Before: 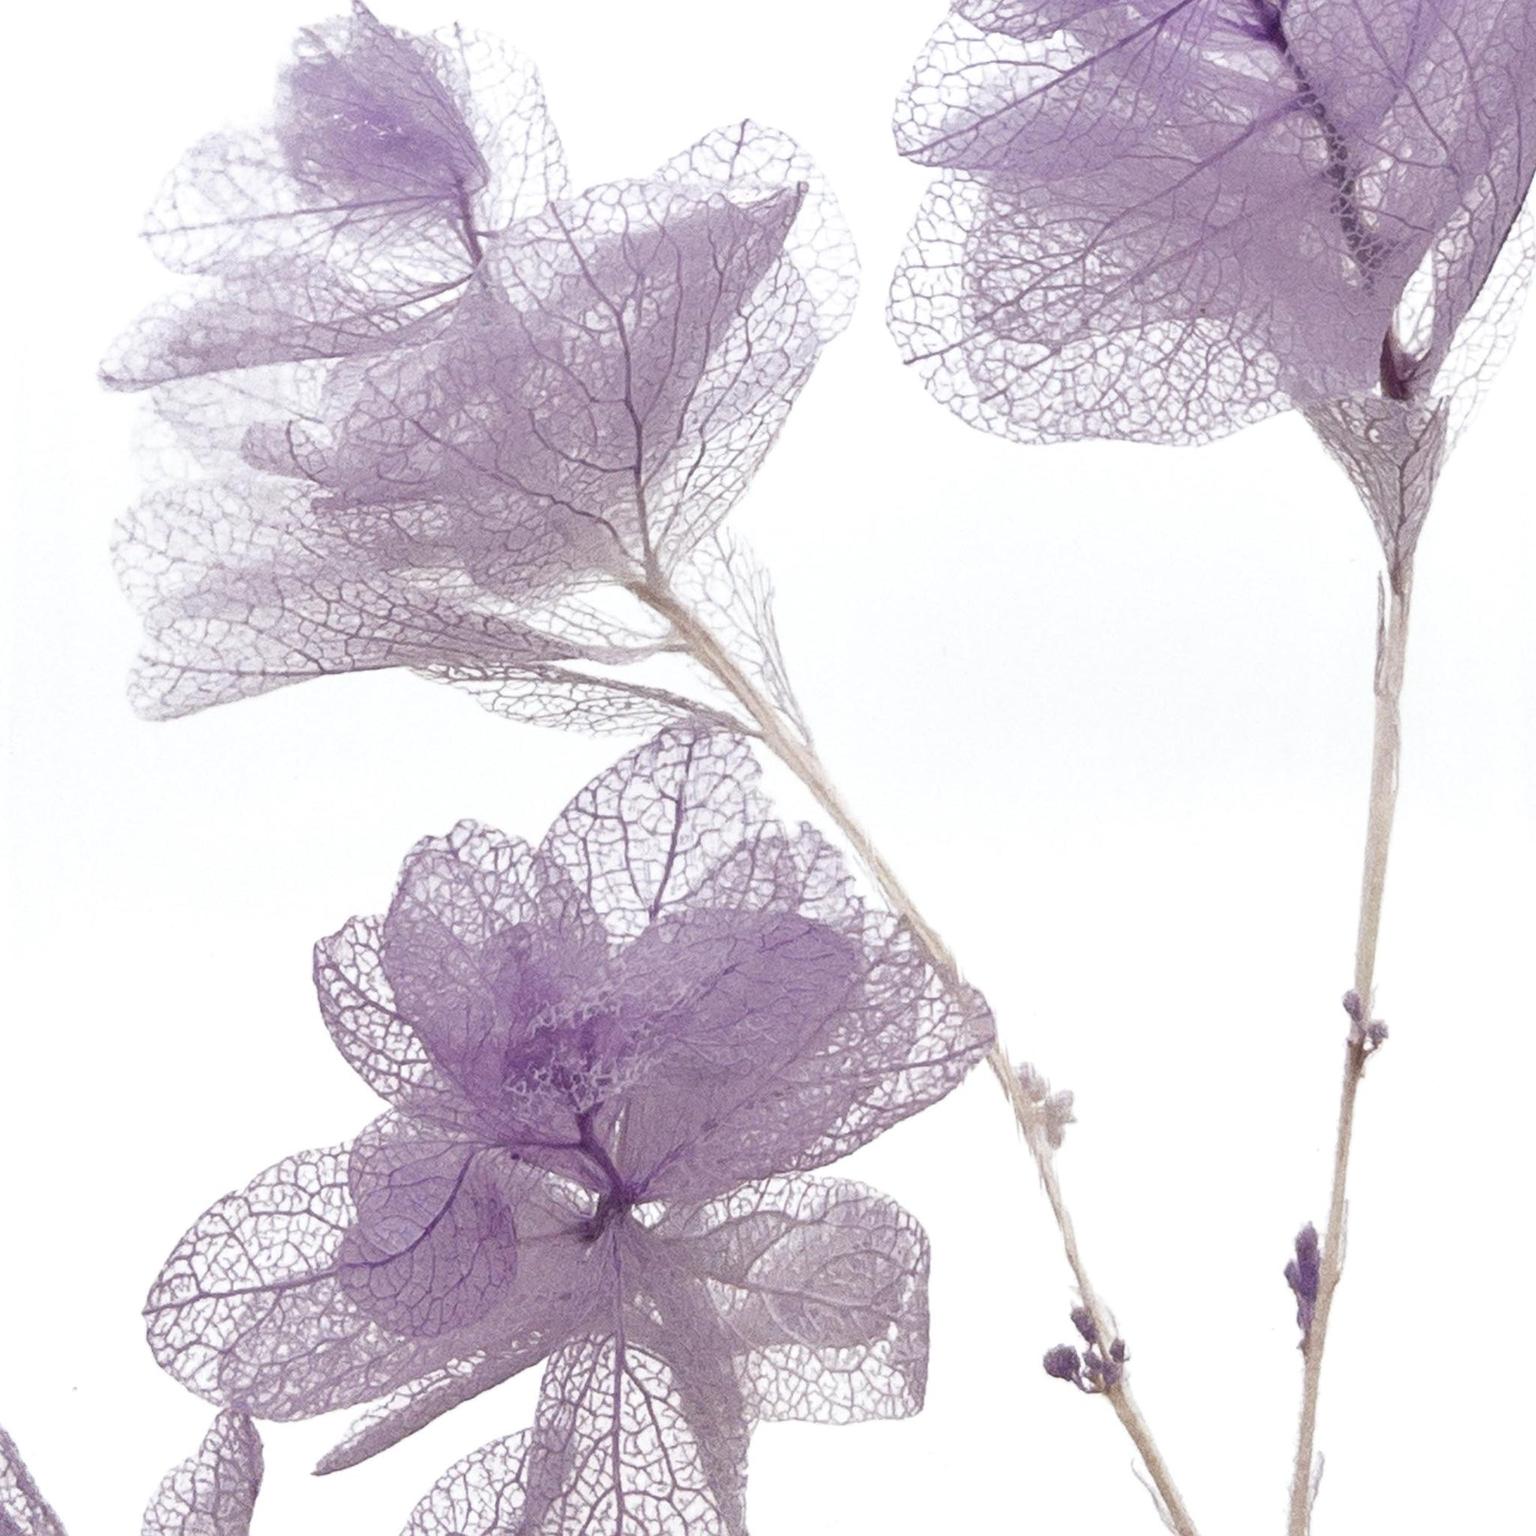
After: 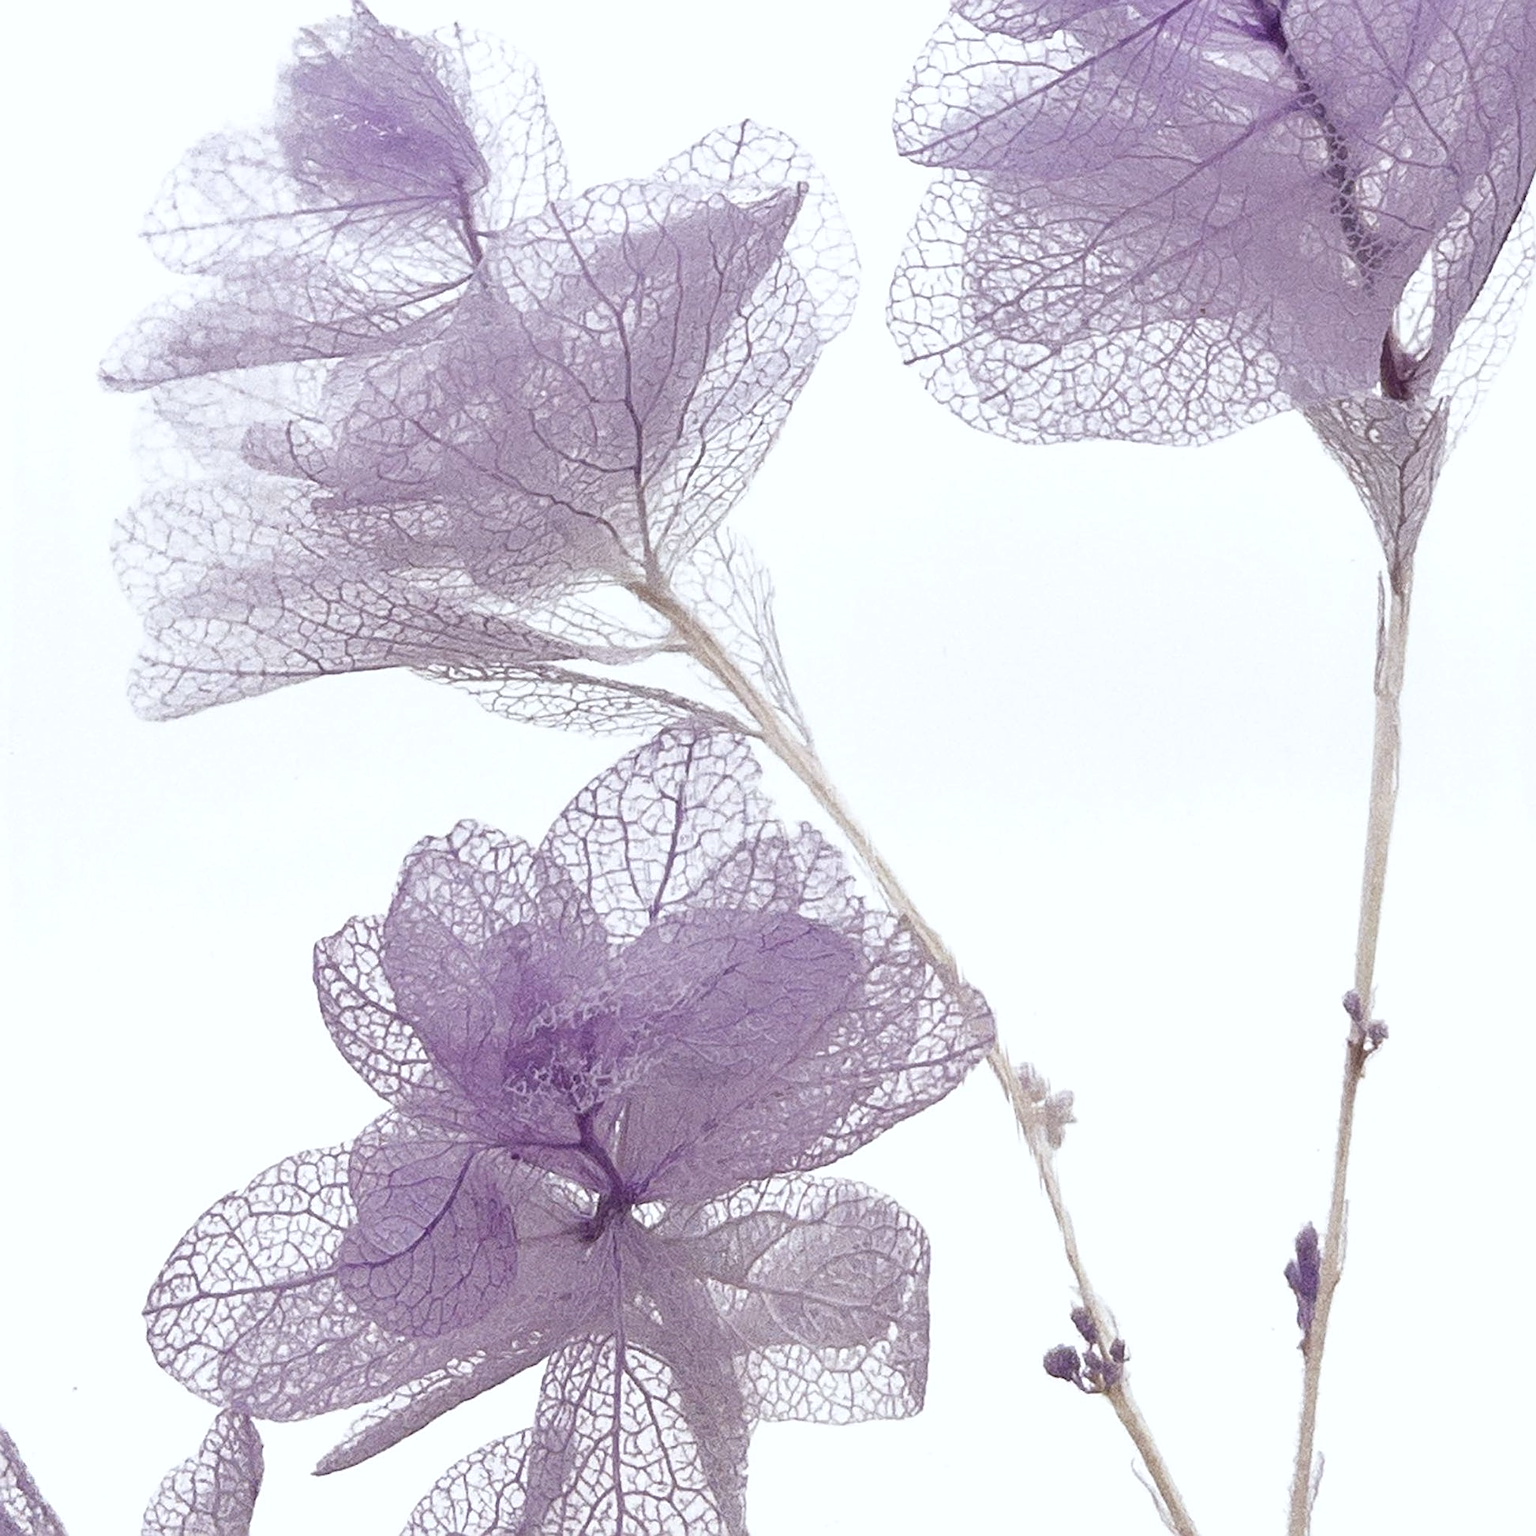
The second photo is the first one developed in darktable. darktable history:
white balance: red 0.982, blue 1.018
tone equalizer: on, module defaults
sharpen: on, module defaults
